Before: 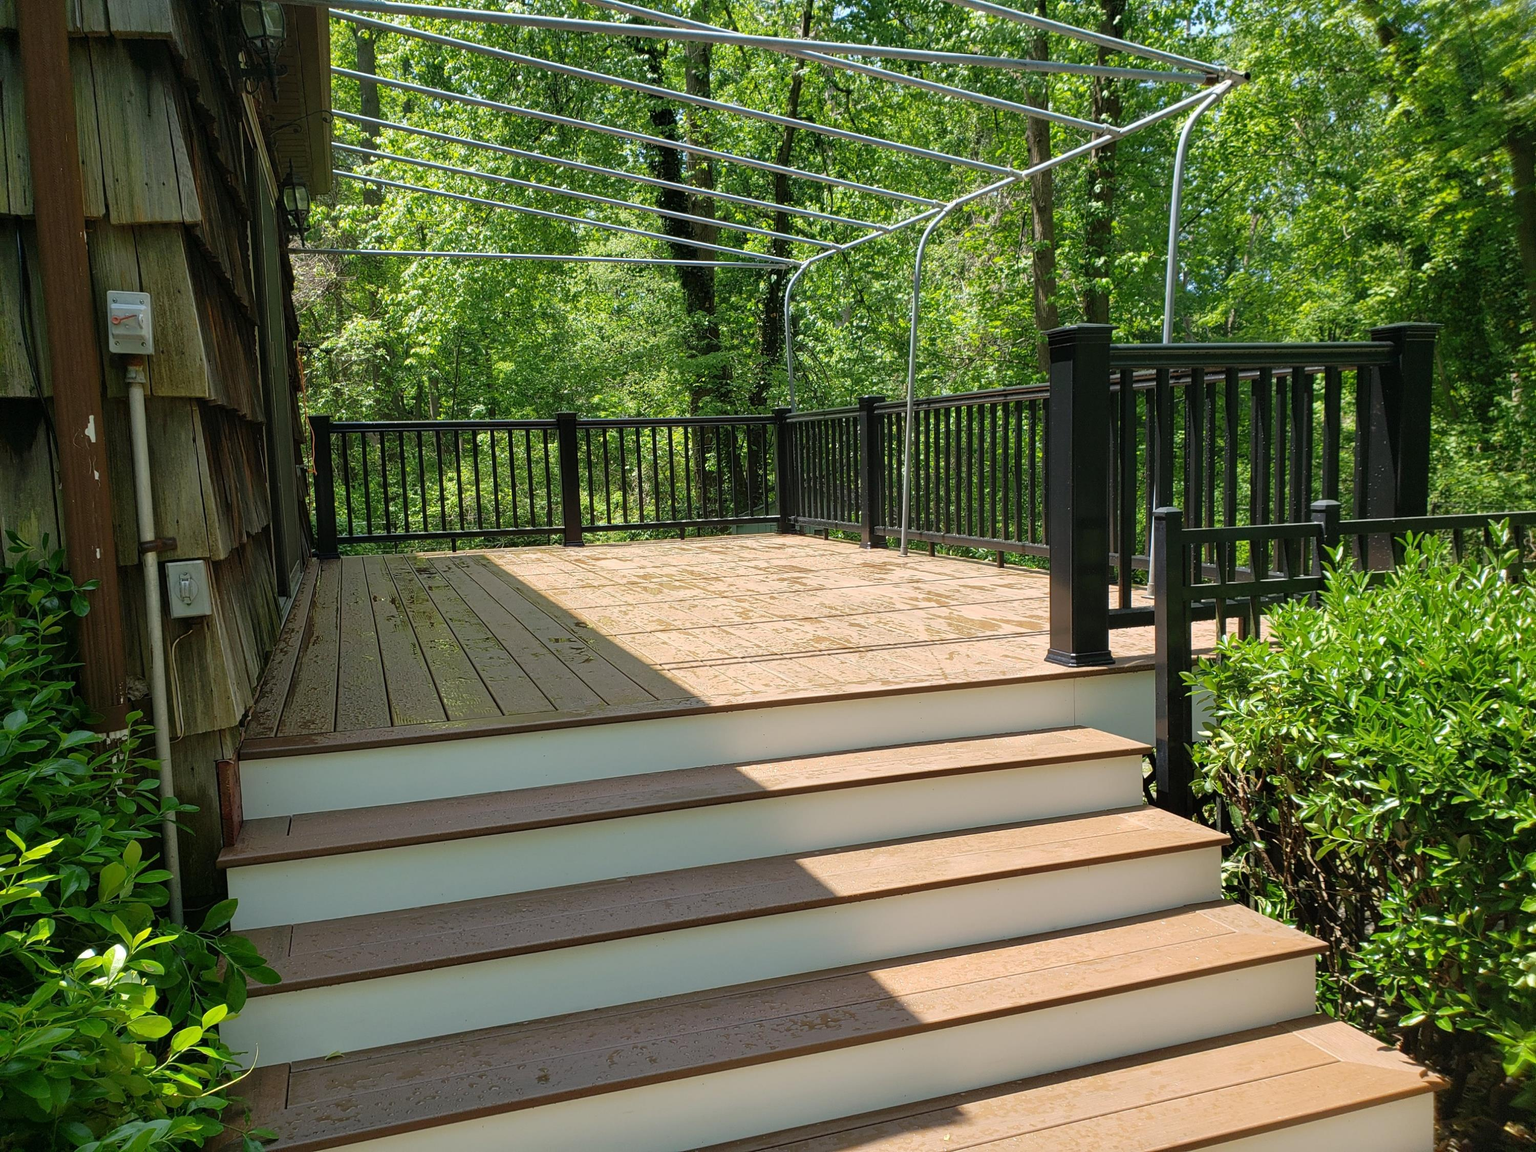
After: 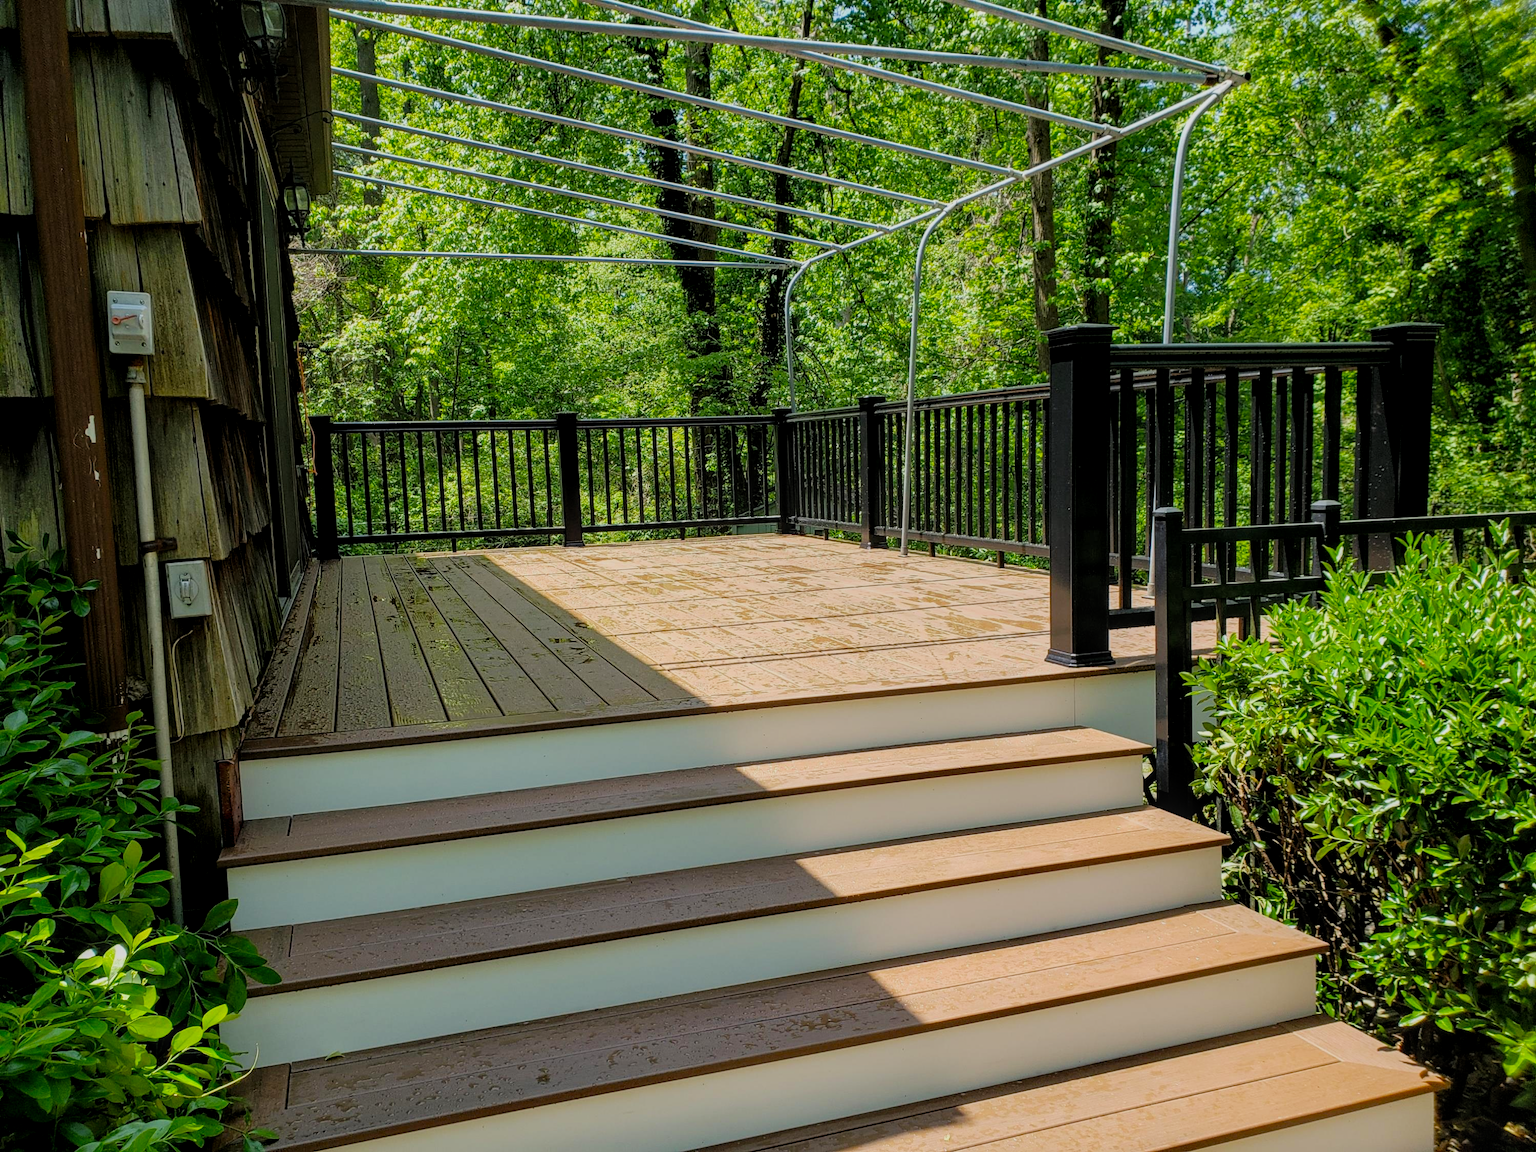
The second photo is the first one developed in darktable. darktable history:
local contrast: on, module defaults
filmic rgb: black relative exposure -7.75 EV, white relative exposure 4.4 EV, threshold 3 EV, hardness 3.76, latitude 38.11%, contrast 0.966, highlights saturation mix 10%, shadows ↔ highlights balance 4.59%, color science v4 (2020), enable highlight reconstruction true
